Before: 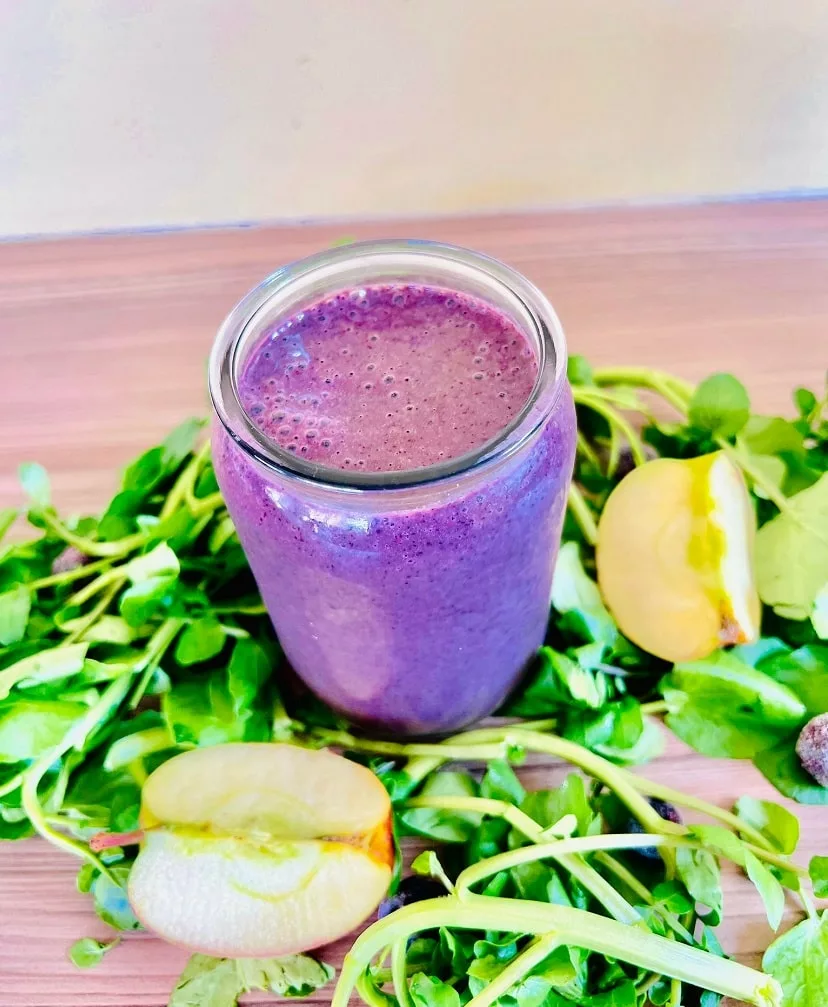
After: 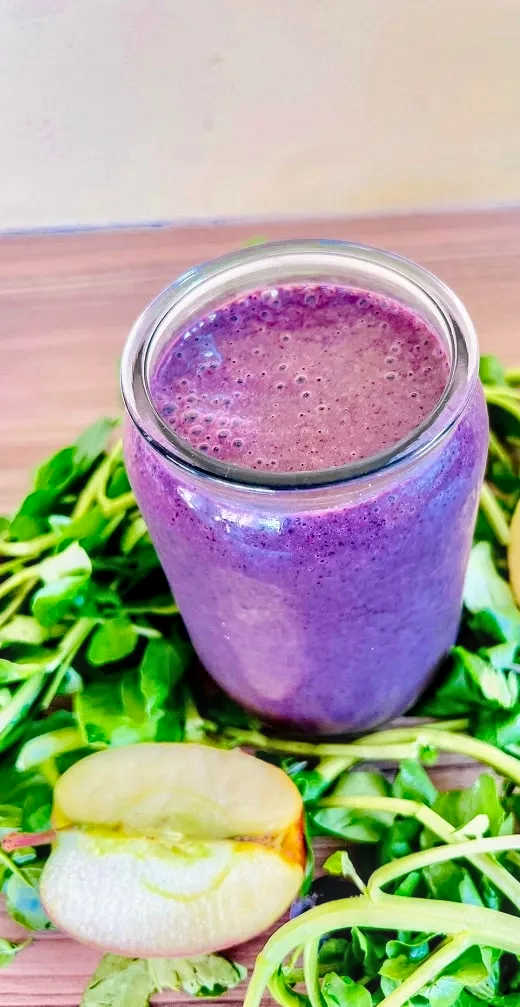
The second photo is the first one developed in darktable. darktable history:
local contrast: on, module defaults
crop: left 10.644%, right 26.528%
